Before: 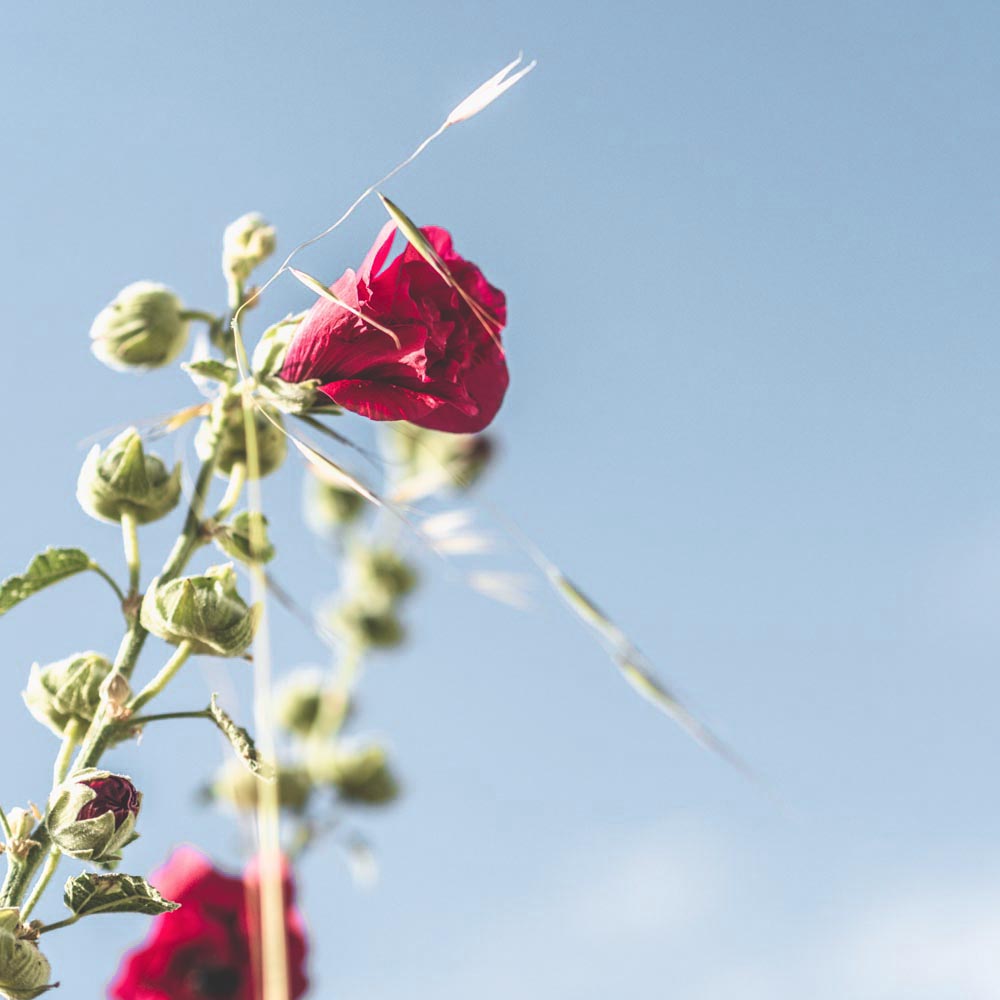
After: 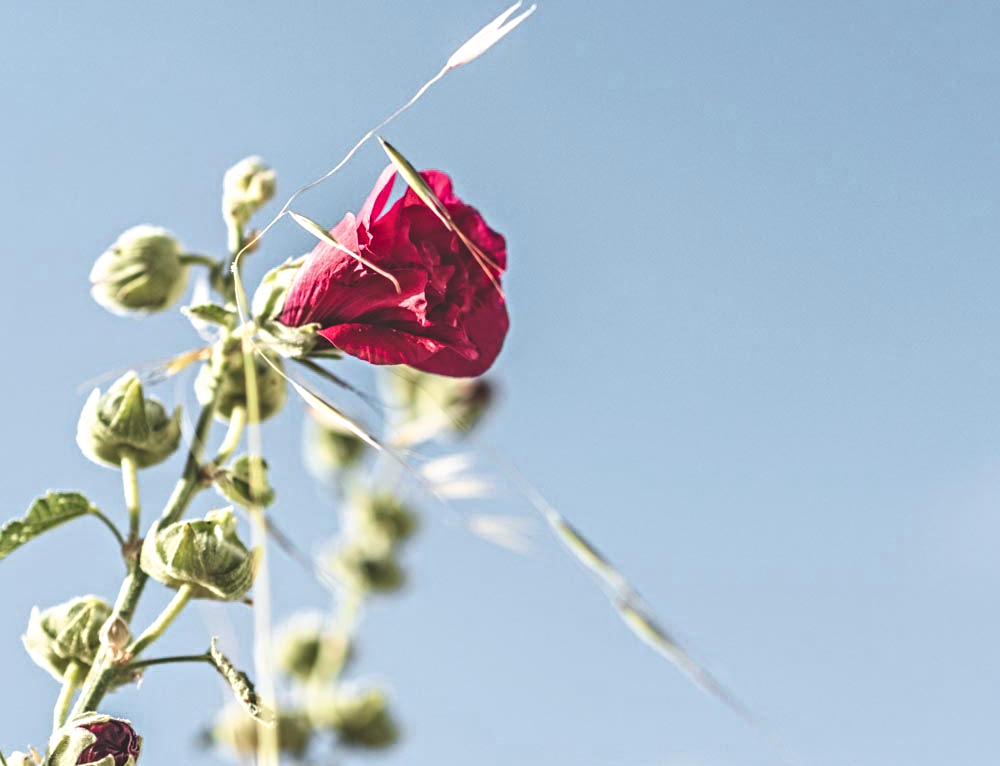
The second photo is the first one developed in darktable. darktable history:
crop: top 5.667%, bottom 17.637%
contrast equalizer: y [[0.5, 0.501, 0.525, 0.597, 0.58, 0.514], [0.5 ×6], [0.5 ×6], [0 ×6], [0 ×6]]
